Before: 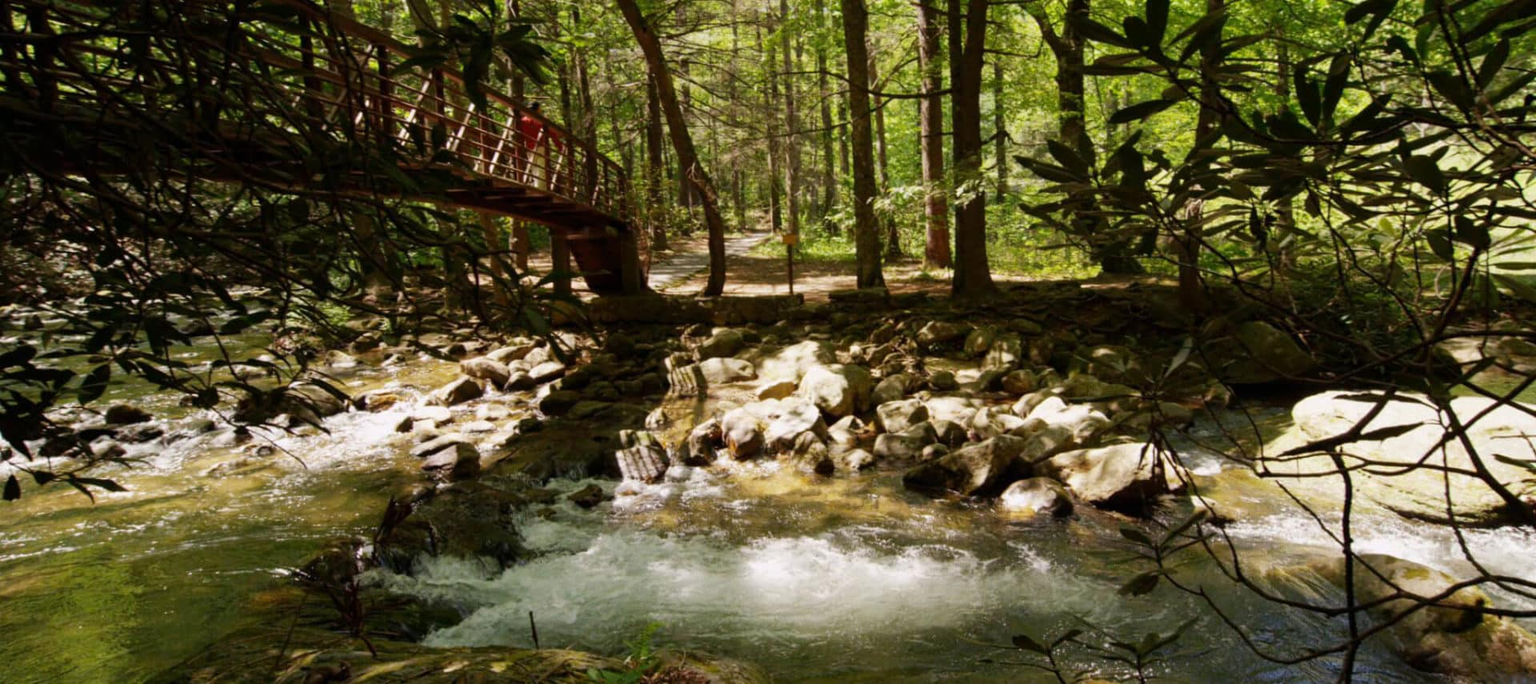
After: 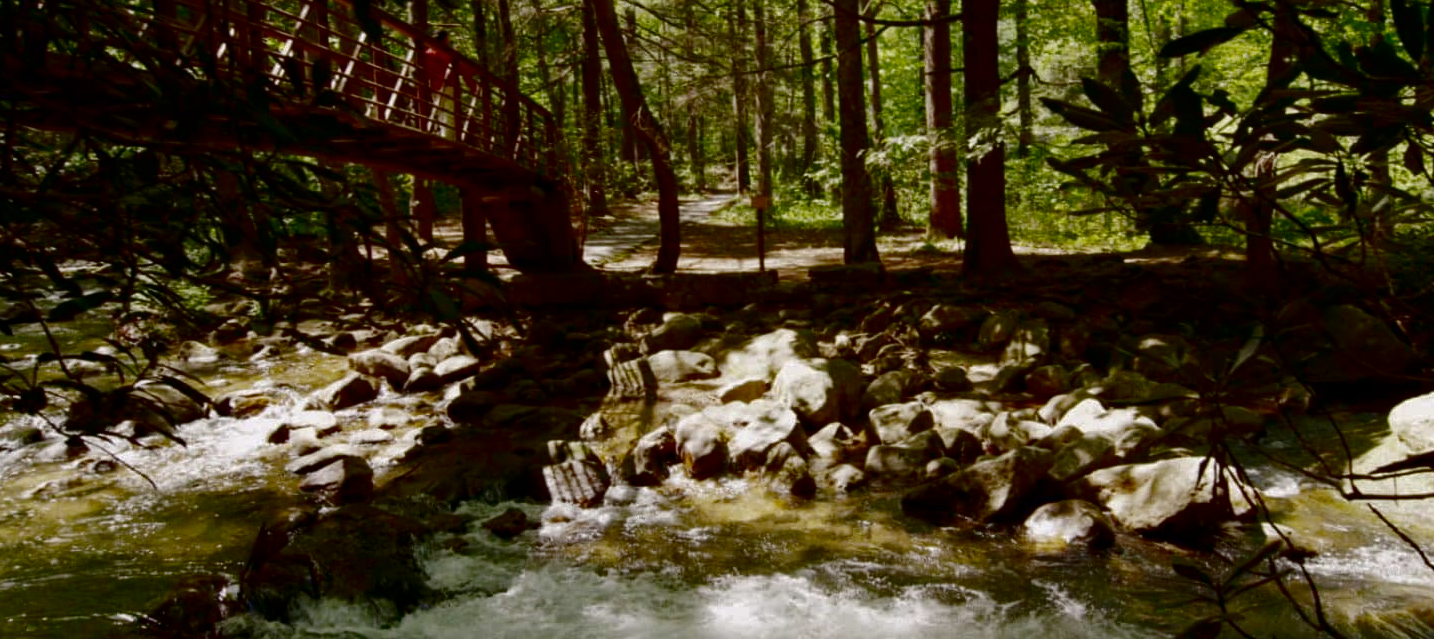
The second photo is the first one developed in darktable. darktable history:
crop and rotate: left 11.831%, top 11.346%, right 13.429%, bottom 13.899%
base curve: curves: ch0 [(0, 0) (0.158, 0.273) (0.879, 0.895) (1, 1)], preserve colors none
contrast brightness saturation: brightness -0.52
haze removal: compatibility mode true, adaptive false
